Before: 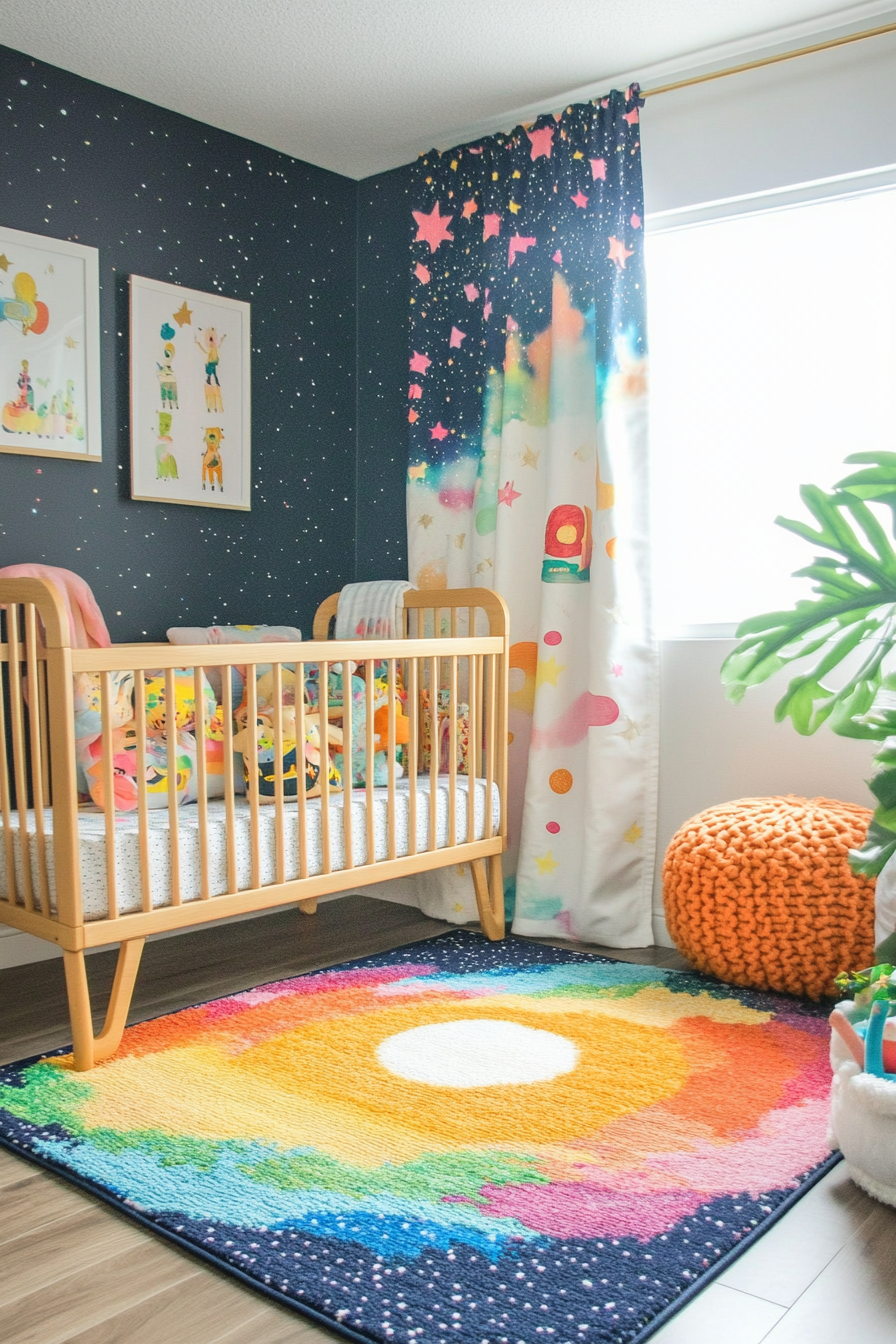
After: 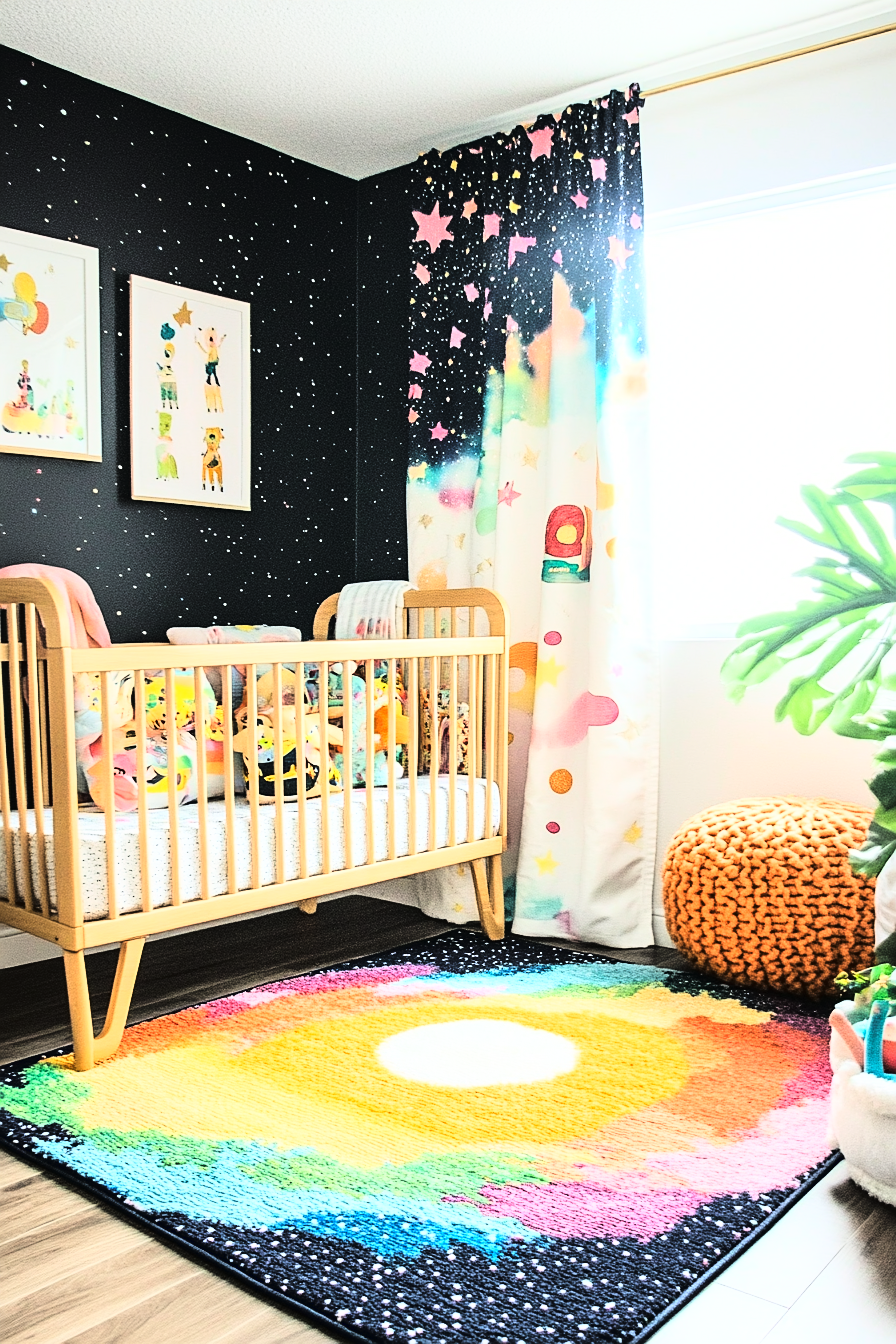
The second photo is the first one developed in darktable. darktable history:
sharpen: on, module defaults
tone curve: curves: ch0 [(0, 0) (0.003, 0.01) (0.011, 0.012) (0.025, 0.012) (0.044, 0.017) (0.069, 0.021) (0.1, 0.025) (0.136, 0.03) (0.177, 0.037) (0.224, 0.052) (0.277, 0.092) (0.335, 0.16) (0.399, 0.3) (0.468, 0.463) (0.543, 0.639) (0.623, 0.796) (0.709, 0.904) (0.801, 0.962) (0.898, 0.988) (1, 1)], color space Lab, linked channels, preserve colors none
